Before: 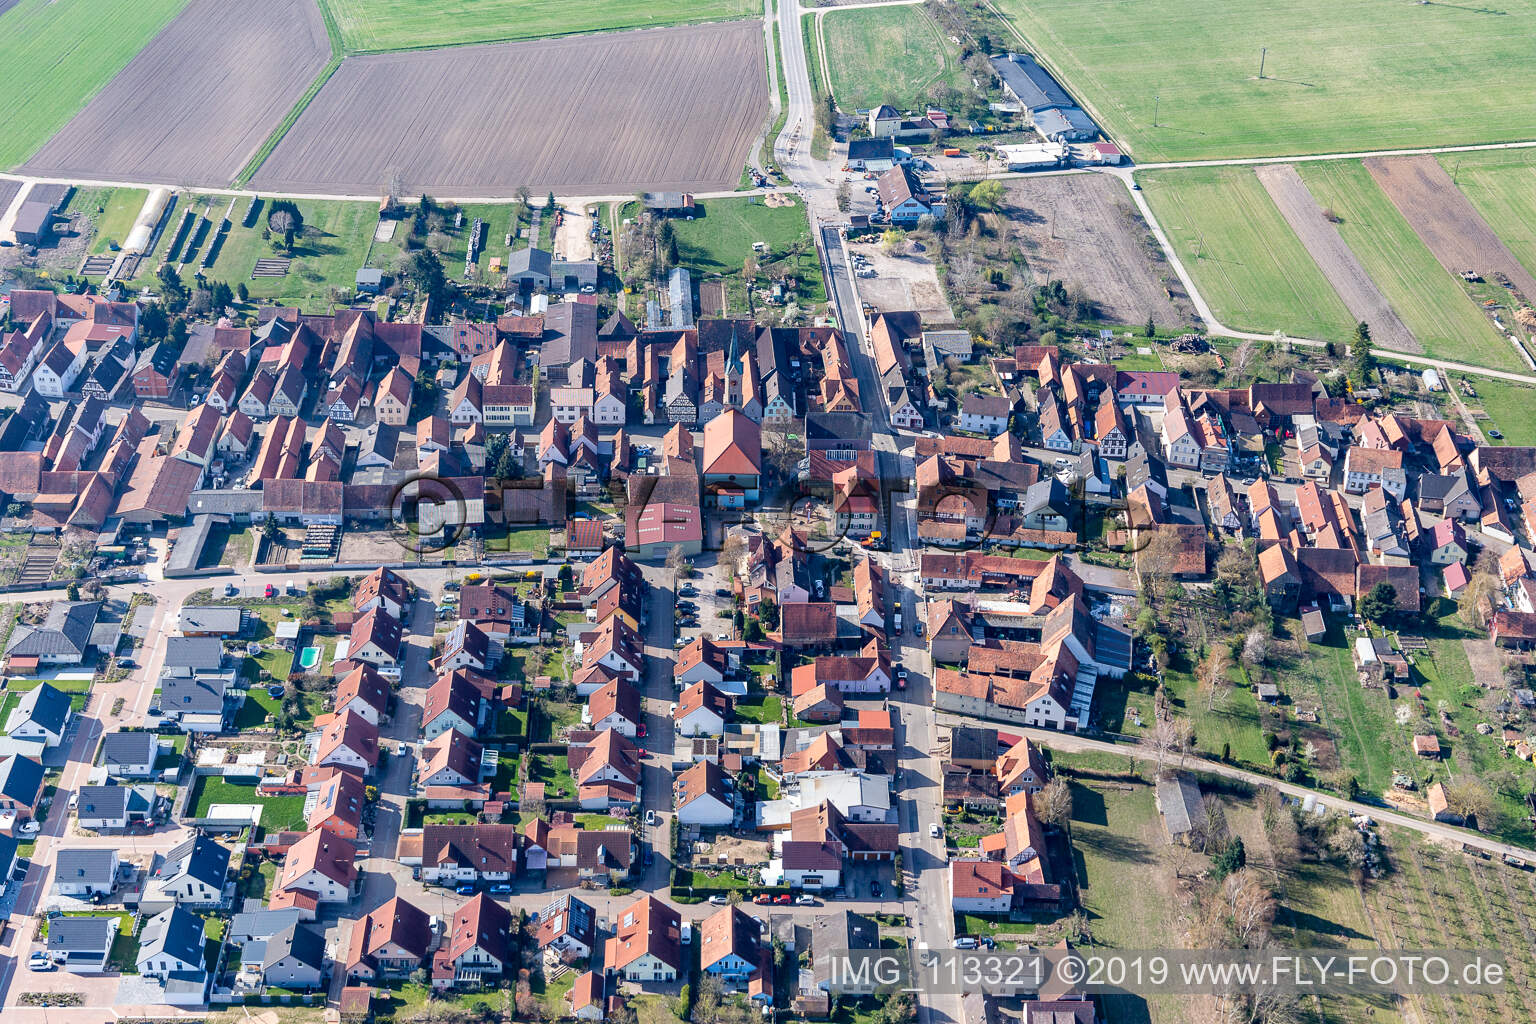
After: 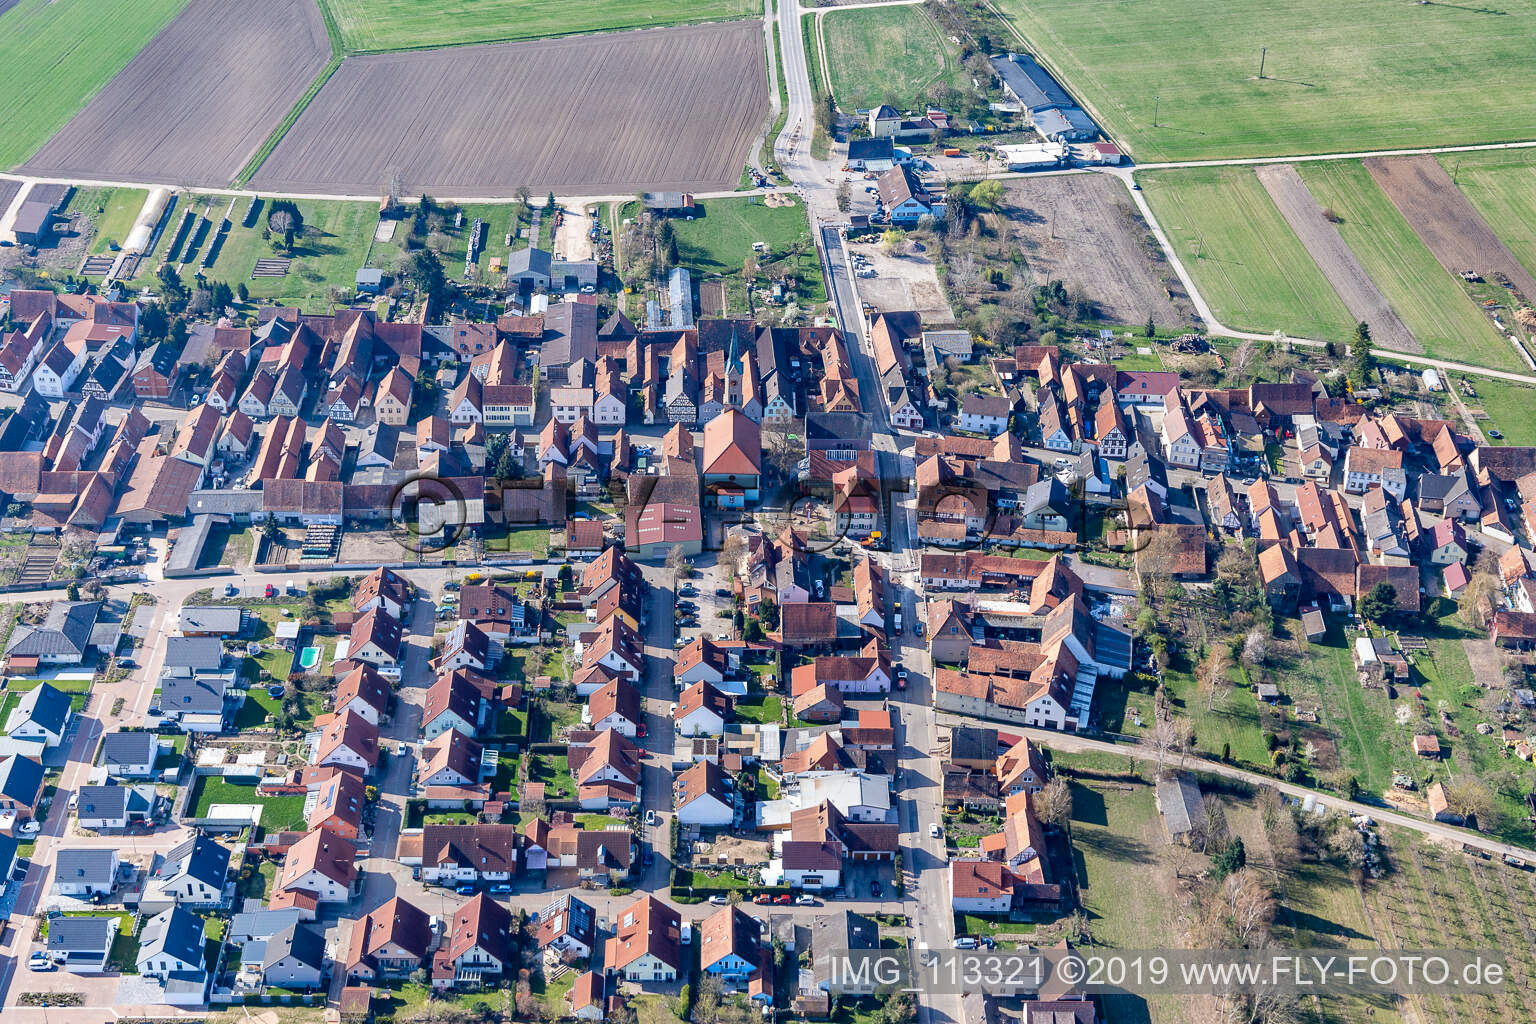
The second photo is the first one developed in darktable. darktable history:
color zones: curves: ch0 [(0.068, 0.464) (0.25, 0.5) (0.48, 0.508) (0.75, 0.536) (0.886, 0.476) (0.967, 0.456)]; ch1 [(0.066, 0.456) (0.25, 0.5) (0.616, 0.508) (0.746, 0.56) (0.934, 0.444)]
shadows and highlights: shadows 60, highlights -60.23, soften with gaussian
